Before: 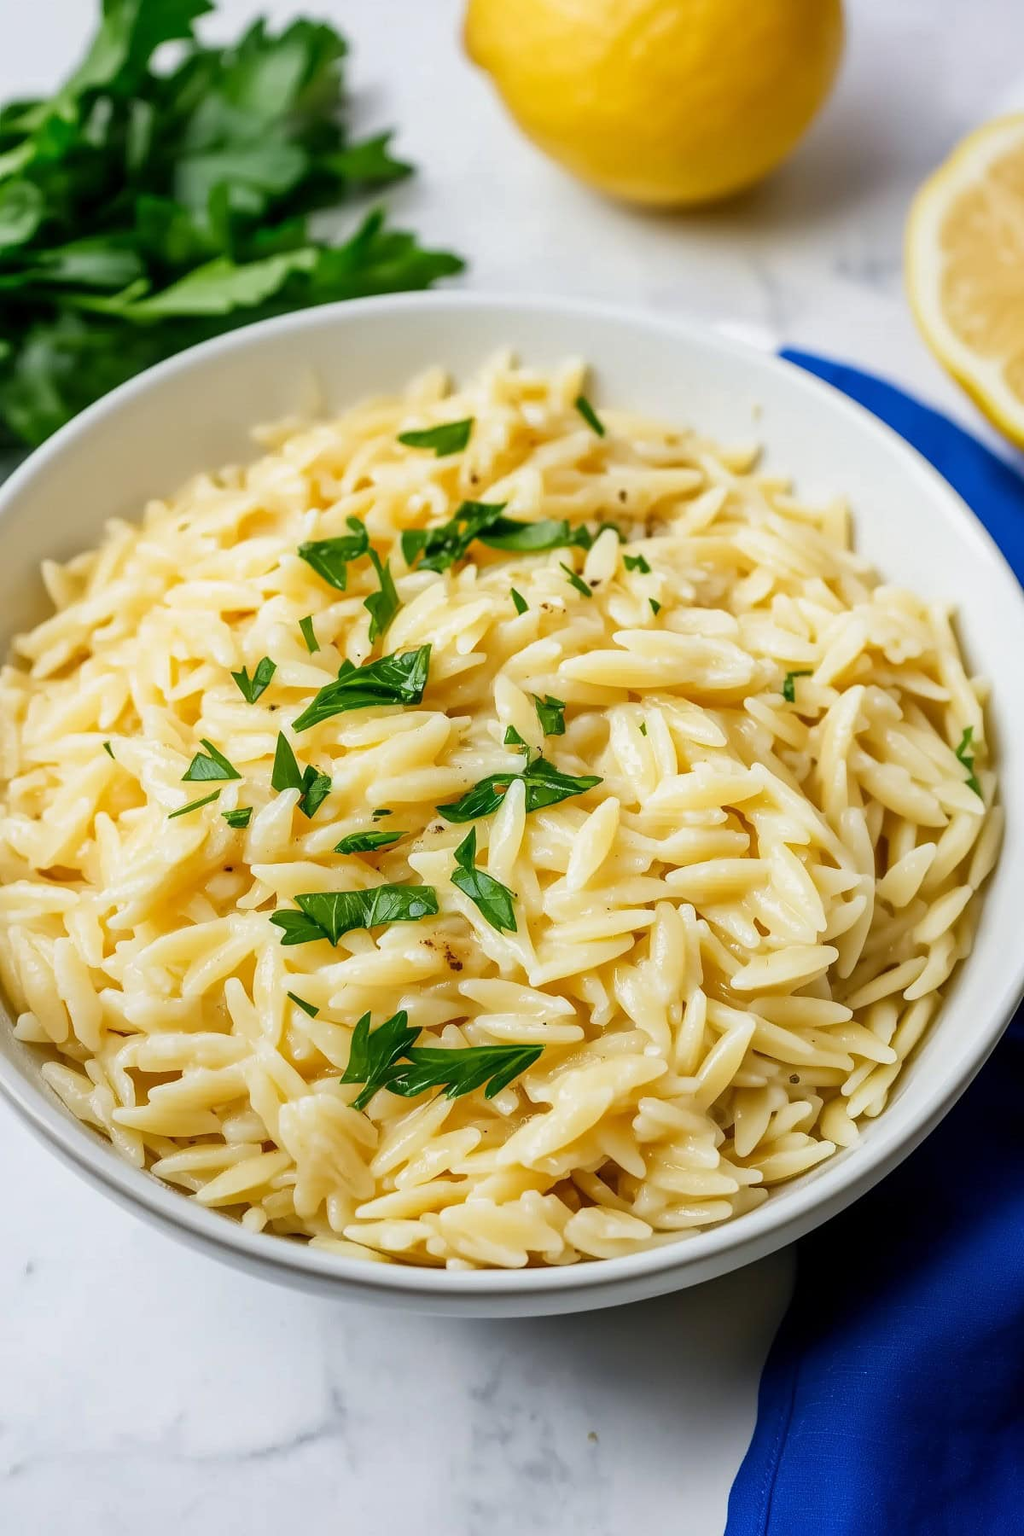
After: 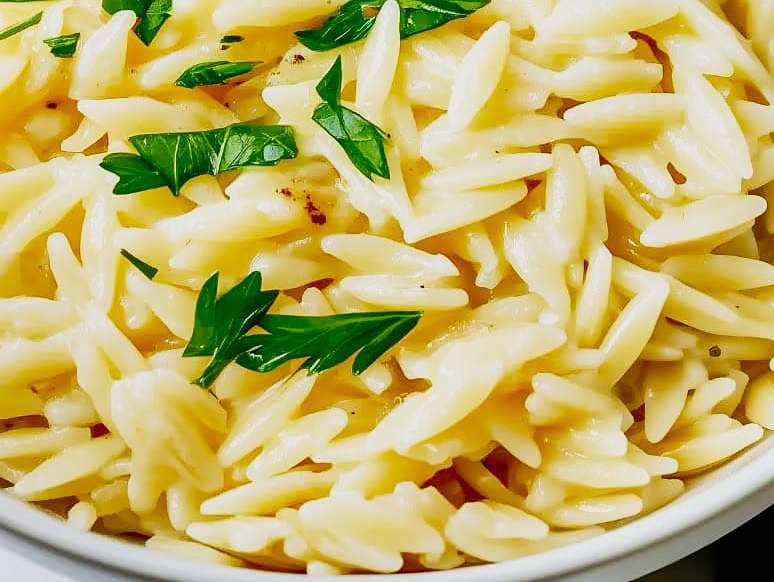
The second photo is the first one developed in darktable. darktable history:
shadows and highlights: shadows 6.61, soften with gaussian
crop: left 18.056%, top 50.764%, right 17.378%, bottom 16.856%
contrast brightness saturation: saturation 0.129
exposure: black level correction -0.001, exposure 0.909 EV, compensate highlight preservation false
filmic rgb: black relative exposure -7.73 EV, white relative exposure 4.37 EV, hardness 3.76, latitude 38.32%, contrast 0.983, highlights saturation mix 9.13%, shadows ↔ highlights balance 4.82%, preserve chrominance no, color science v5 (2021)
velvia: on, module defaults
sharpen: amount 0.21
